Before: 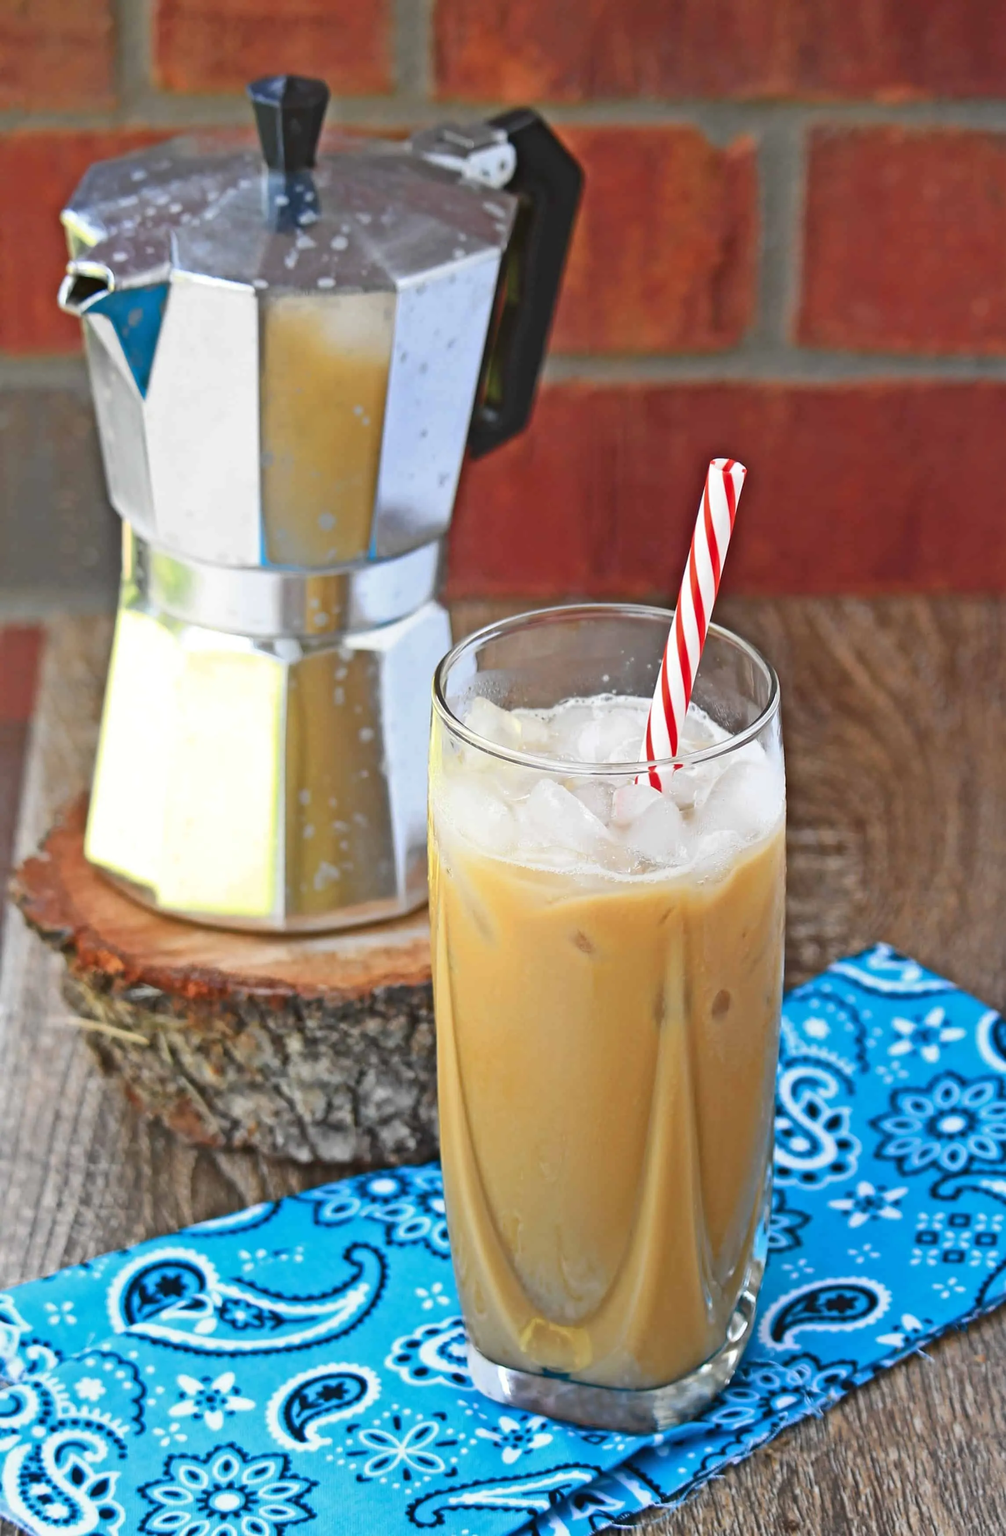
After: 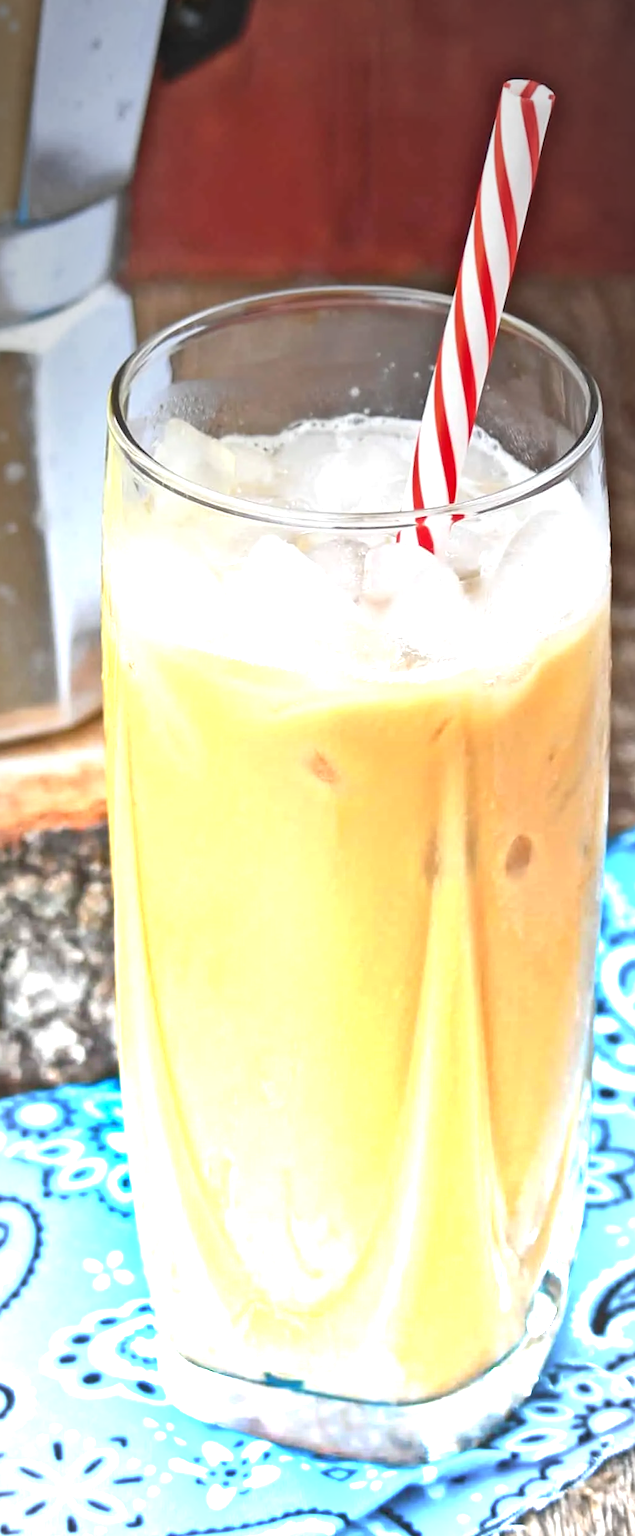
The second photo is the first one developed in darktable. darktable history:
crop: left 35.432%, top 26.233%, right 20.145%, bottom 3.432%
graduated density: density -3.9 EV
vignetting: fall-off radius 60%, automatic ratio true
